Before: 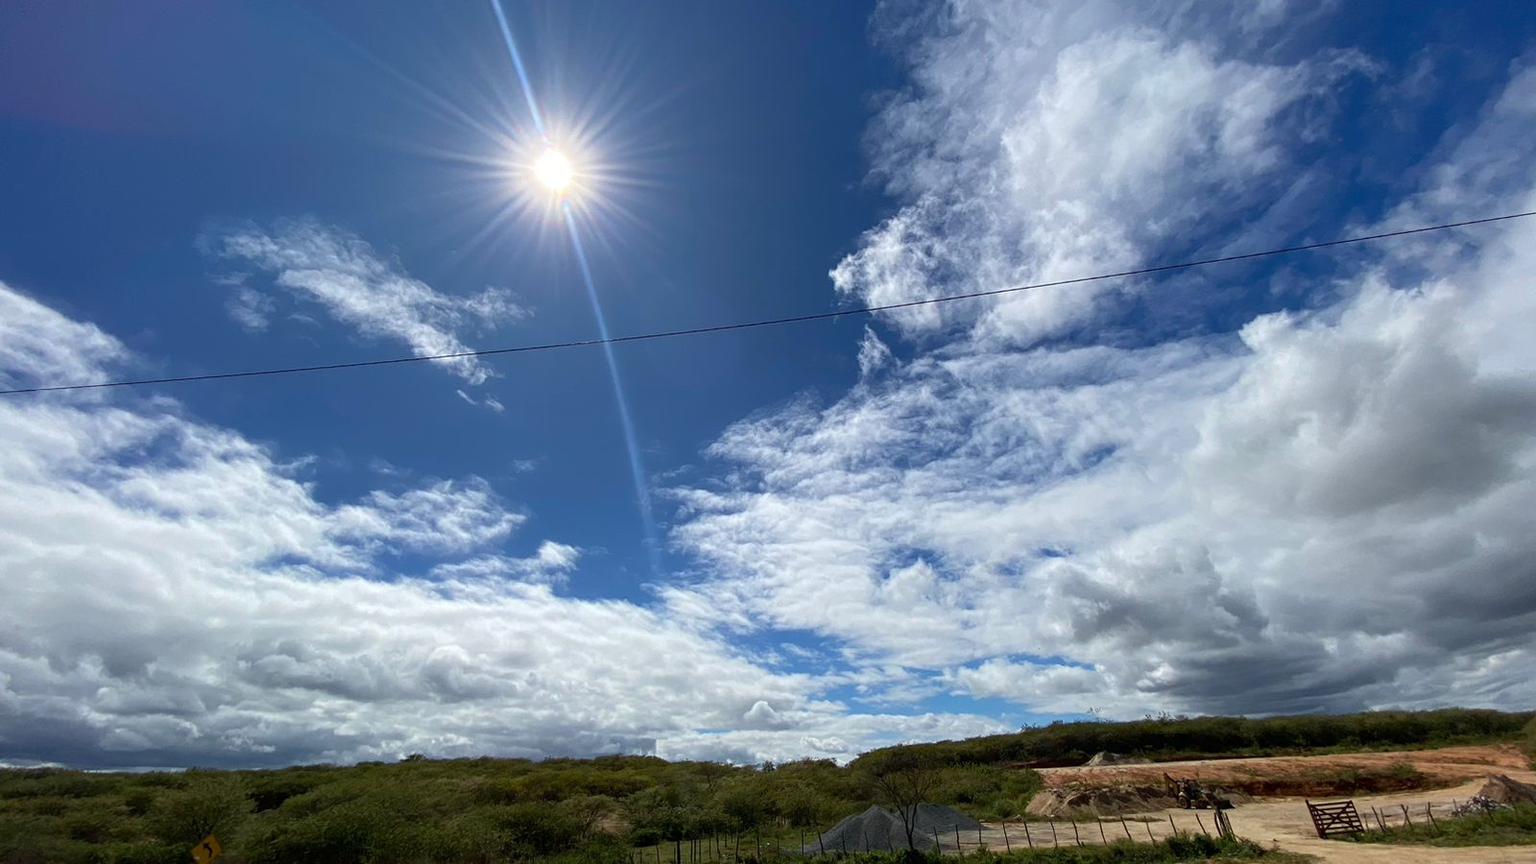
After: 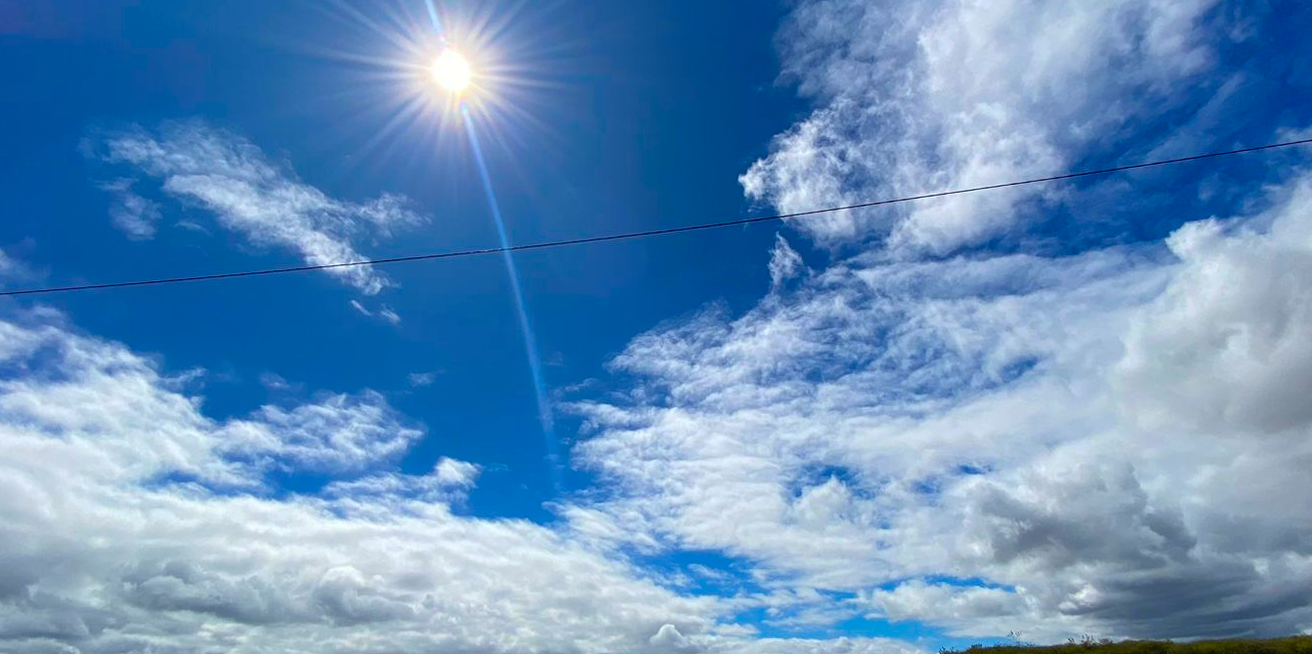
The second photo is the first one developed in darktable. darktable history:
shadows and highlights: radius 125.46, shadows 21.19, highlights -21.19, low approximation 0.01
crop: left 7.856%, top 11.836%, right 10.12%, bottom 15.387%
color balance rgb: linear chroma grading › global chroma 15%, perceptual saturation grading › global saturation 30%
